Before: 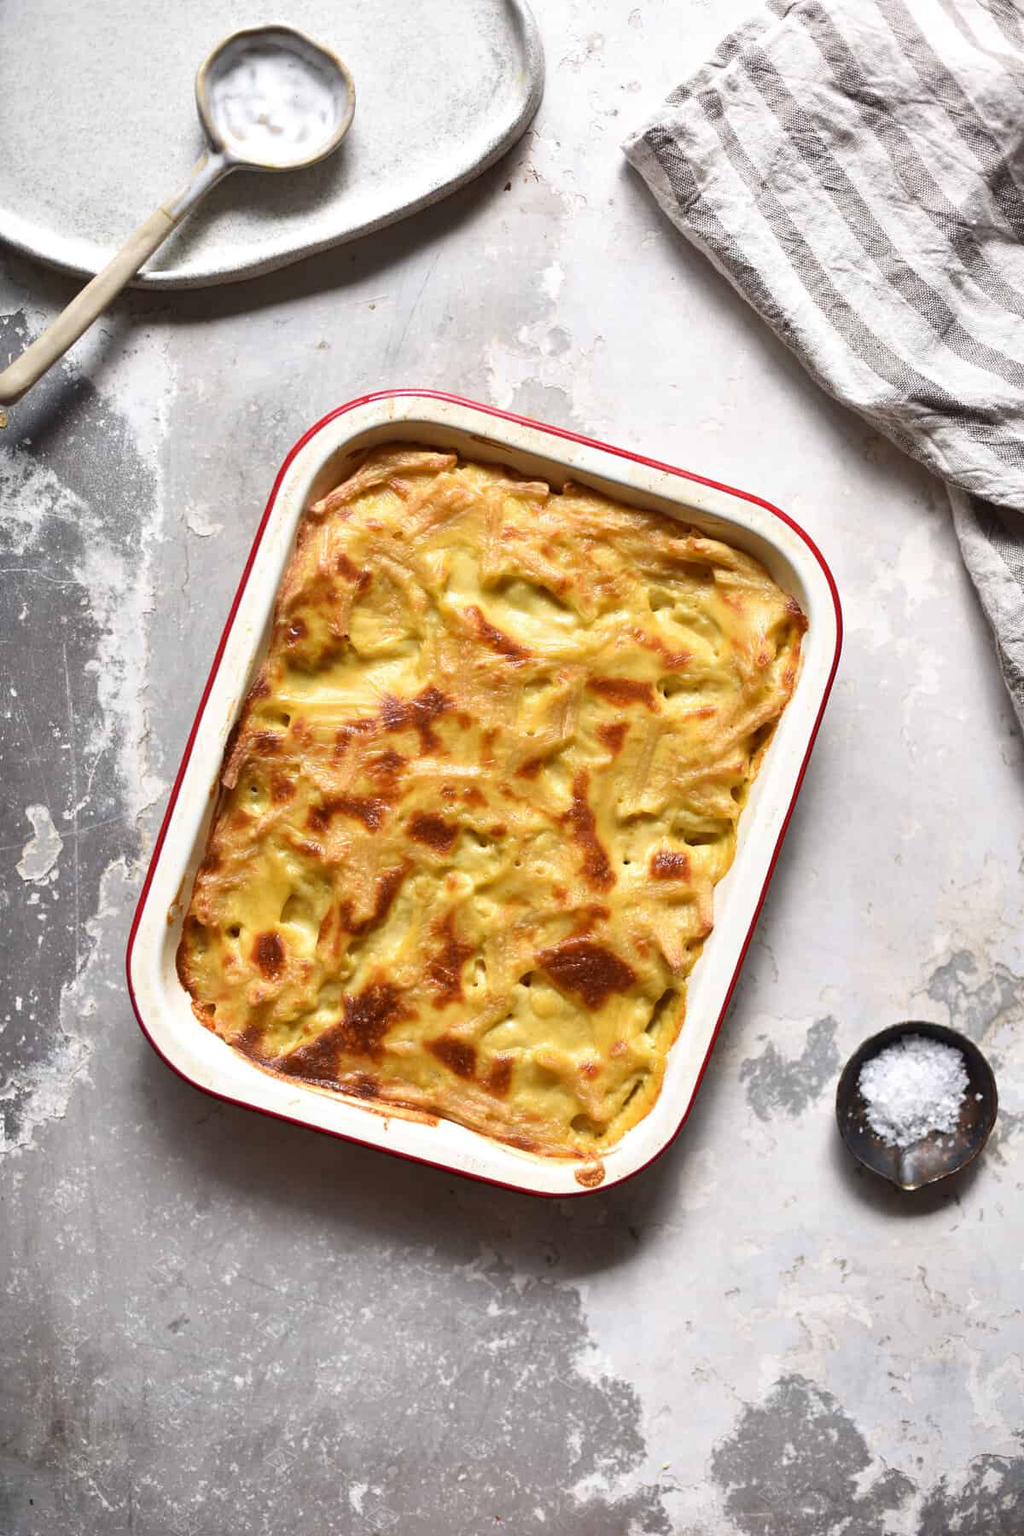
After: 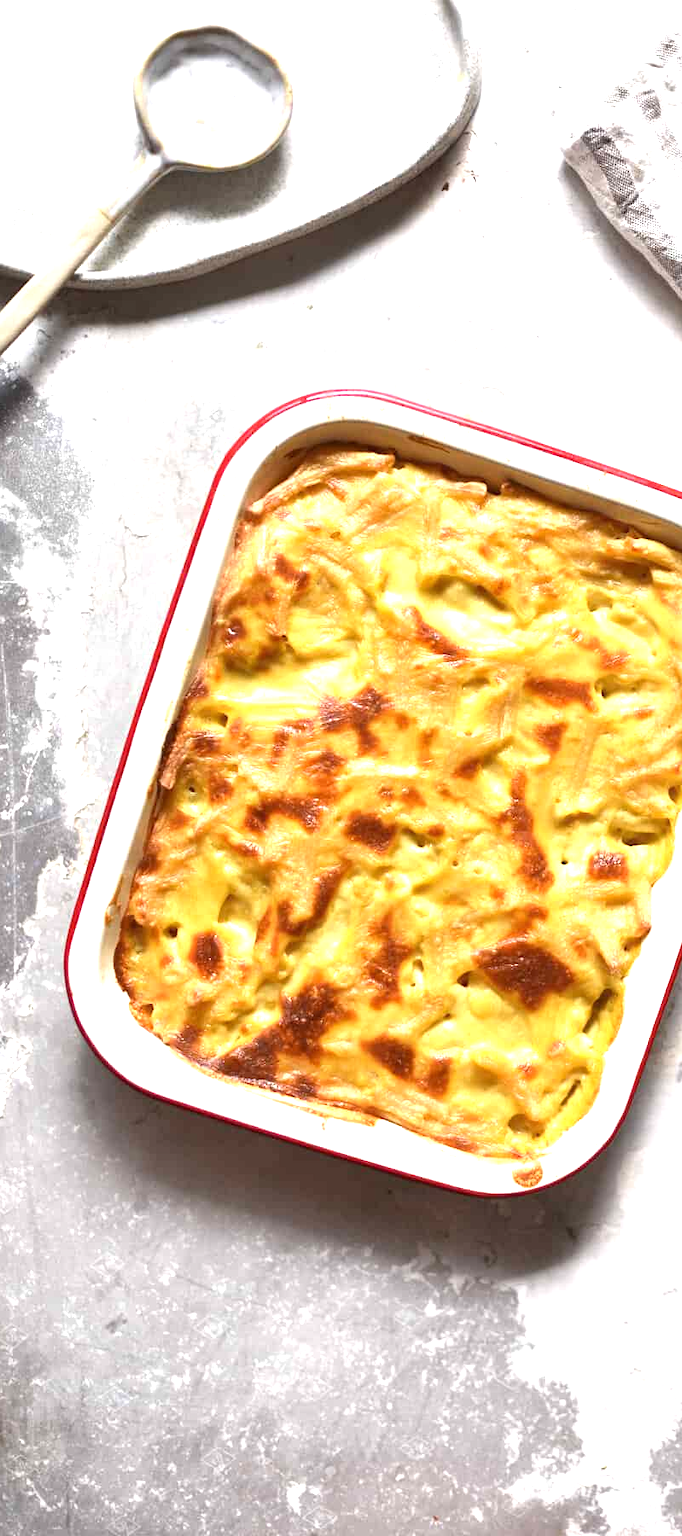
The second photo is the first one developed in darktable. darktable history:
crop and rotate: left 6.164%, right 27.113%
exposure: black level correction 0, exposure 0.895 EV, compensate highlight preservation false
